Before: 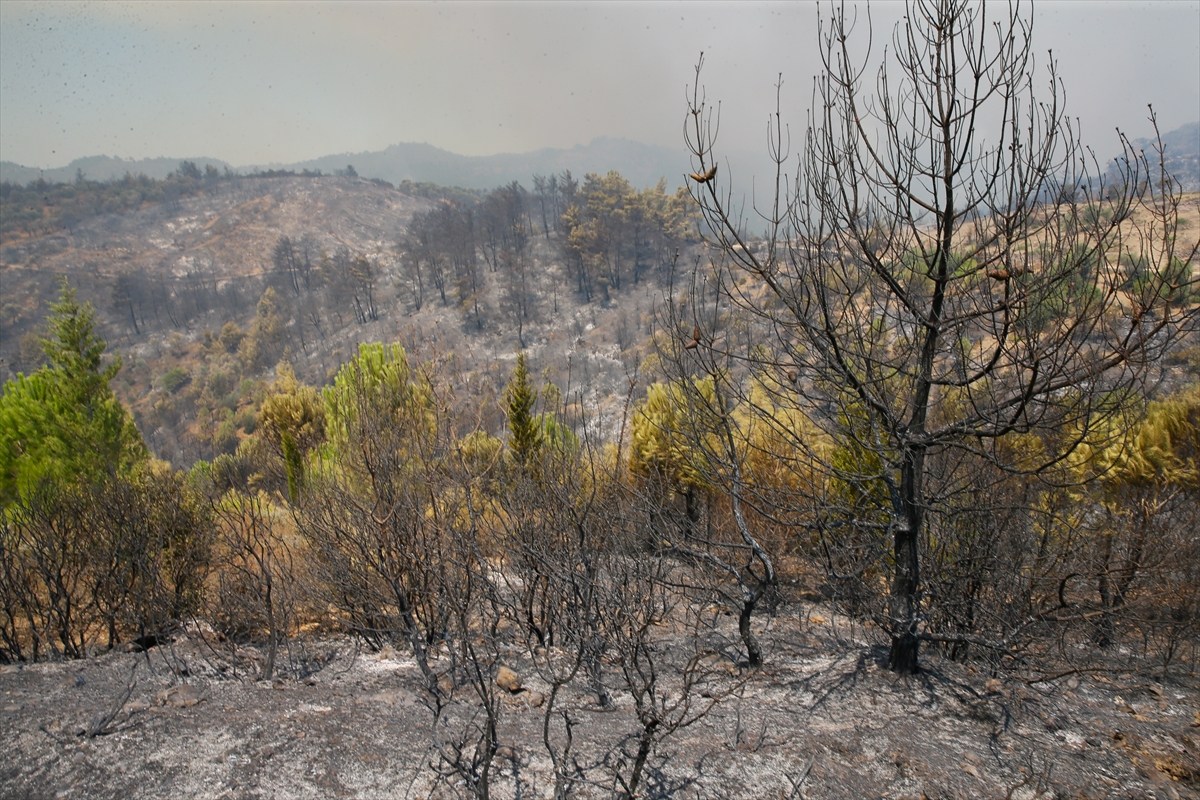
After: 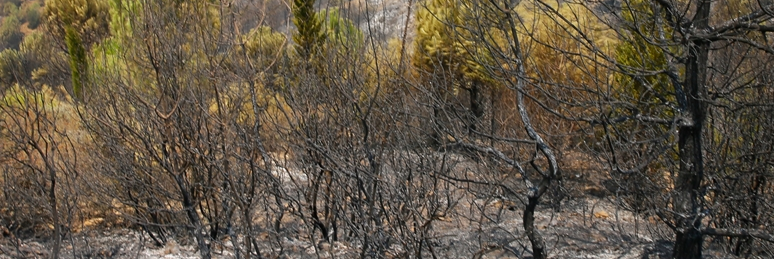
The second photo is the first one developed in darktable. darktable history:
crop: left 18.048%, top 50.71%, right 17.392%, bottom 16.873%
